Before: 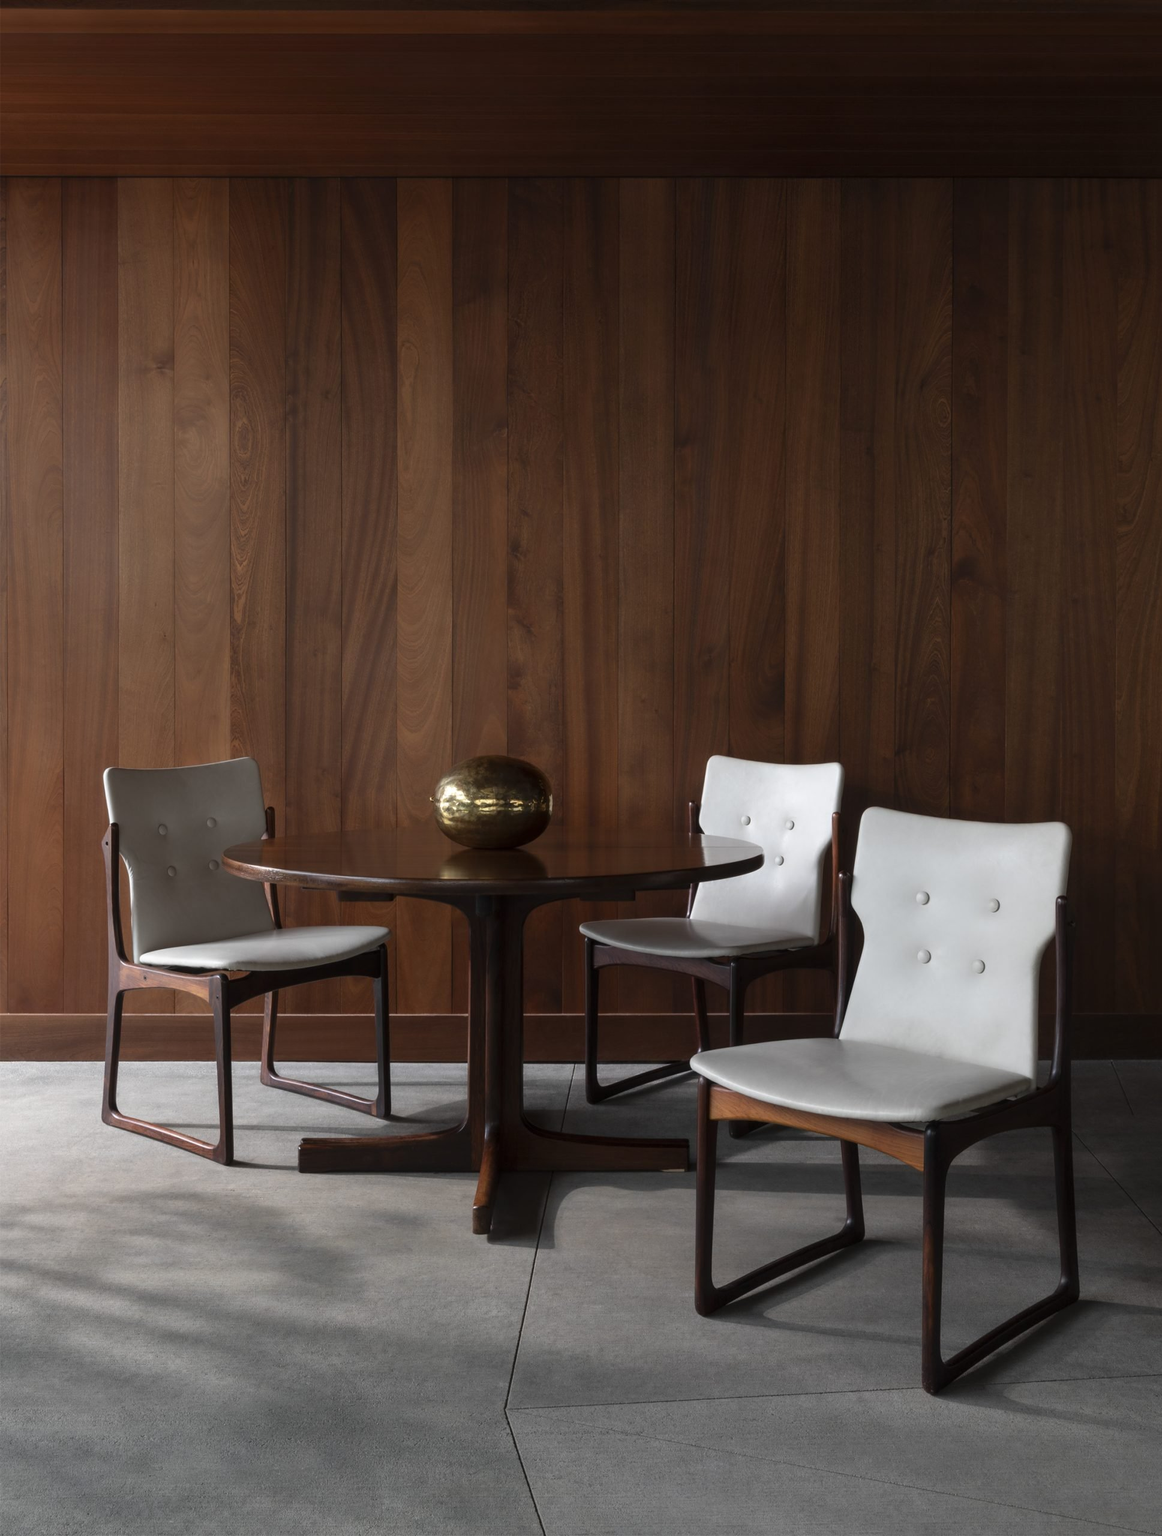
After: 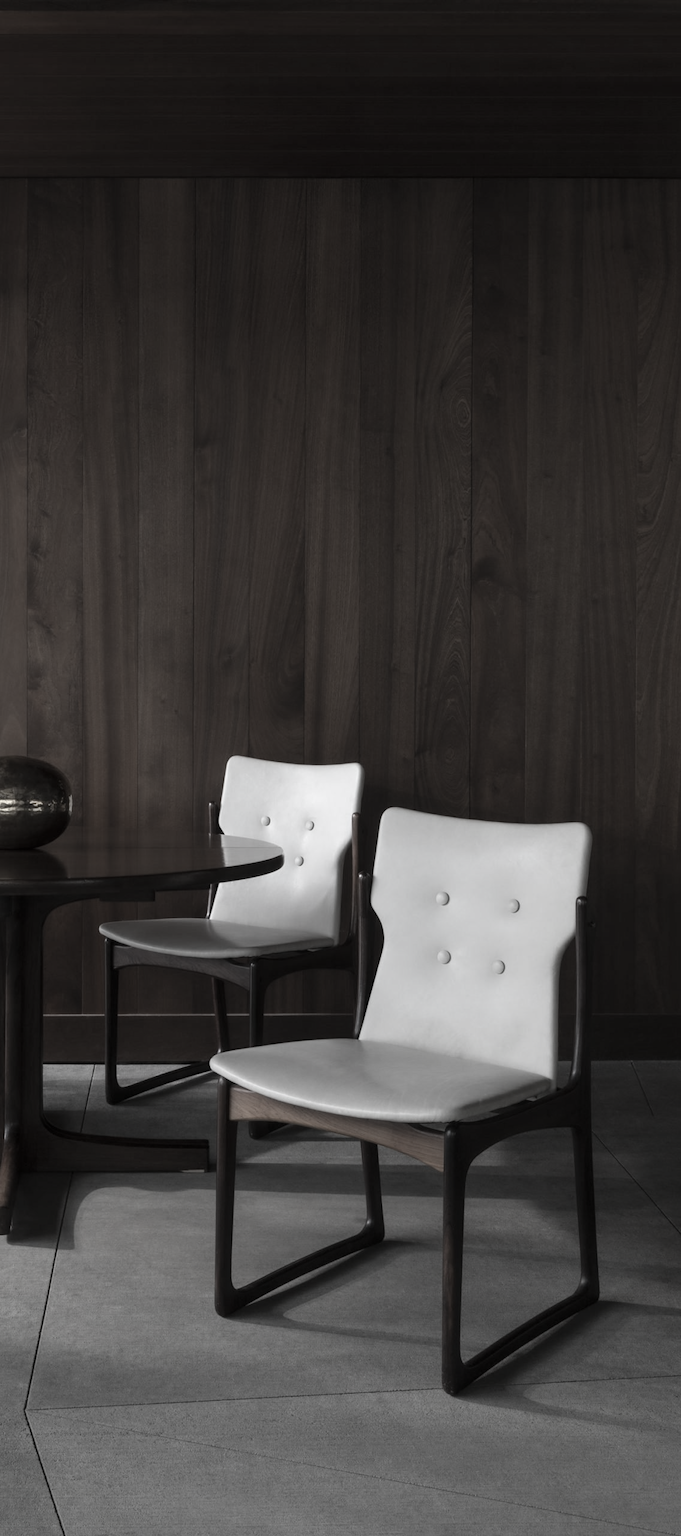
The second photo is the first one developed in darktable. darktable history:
crop: left 41.402%
color correction: saturation 0.2
